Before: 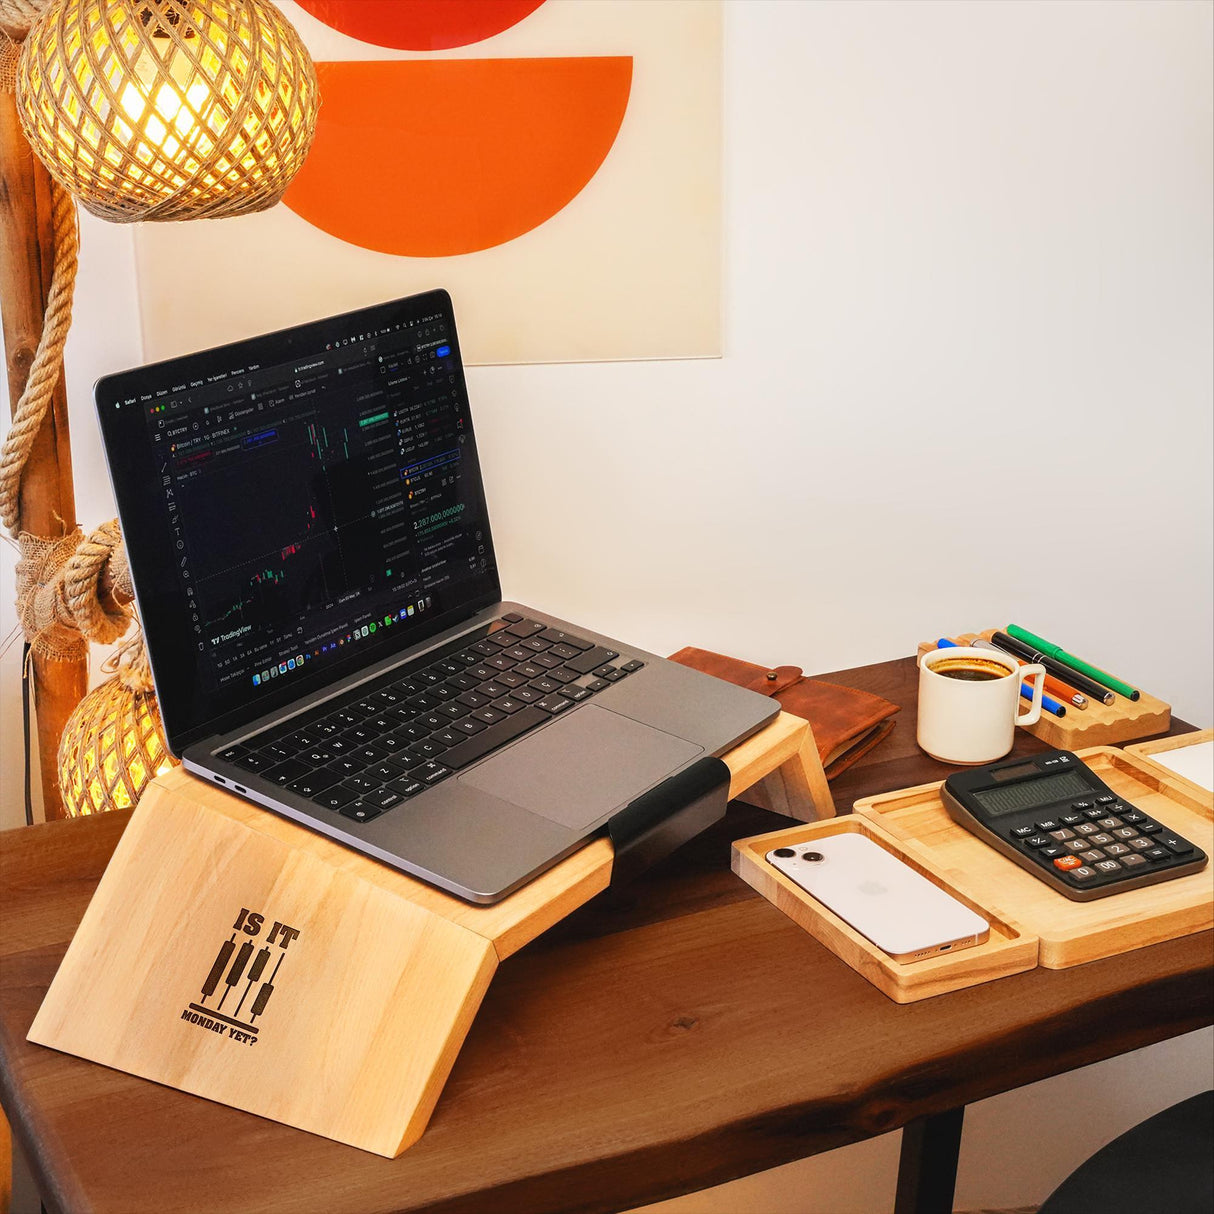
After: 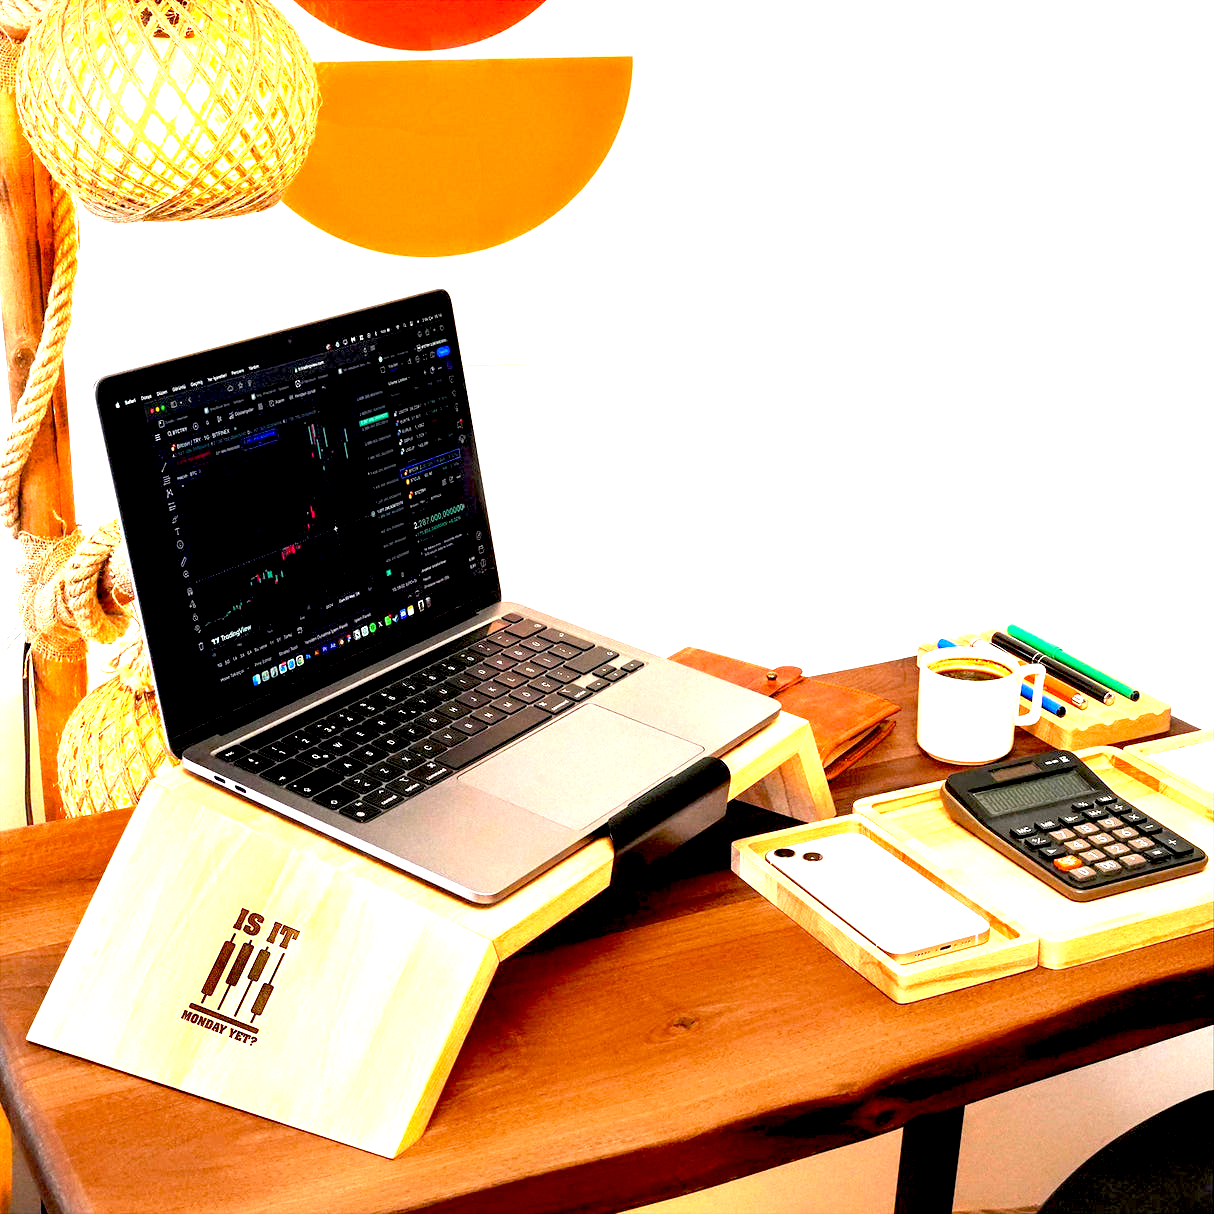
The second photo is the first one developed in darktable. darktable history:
exposure: black level correction 0.015, exposure 1.777 EV, compensate exposure bias true, compensate highlight preservation false
